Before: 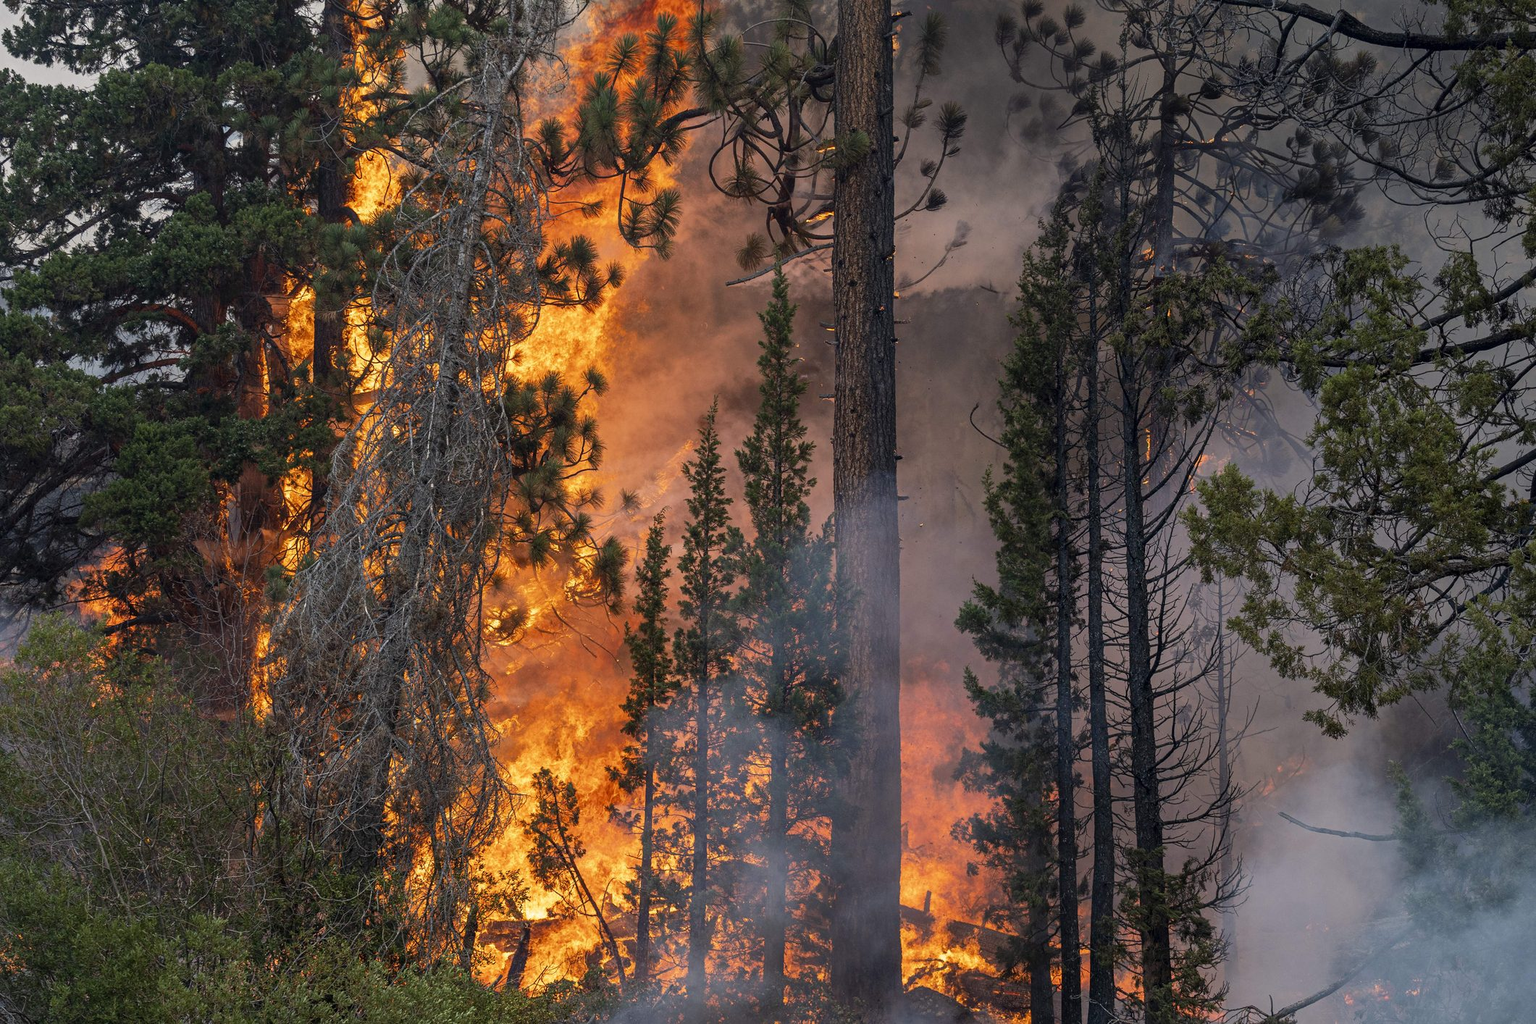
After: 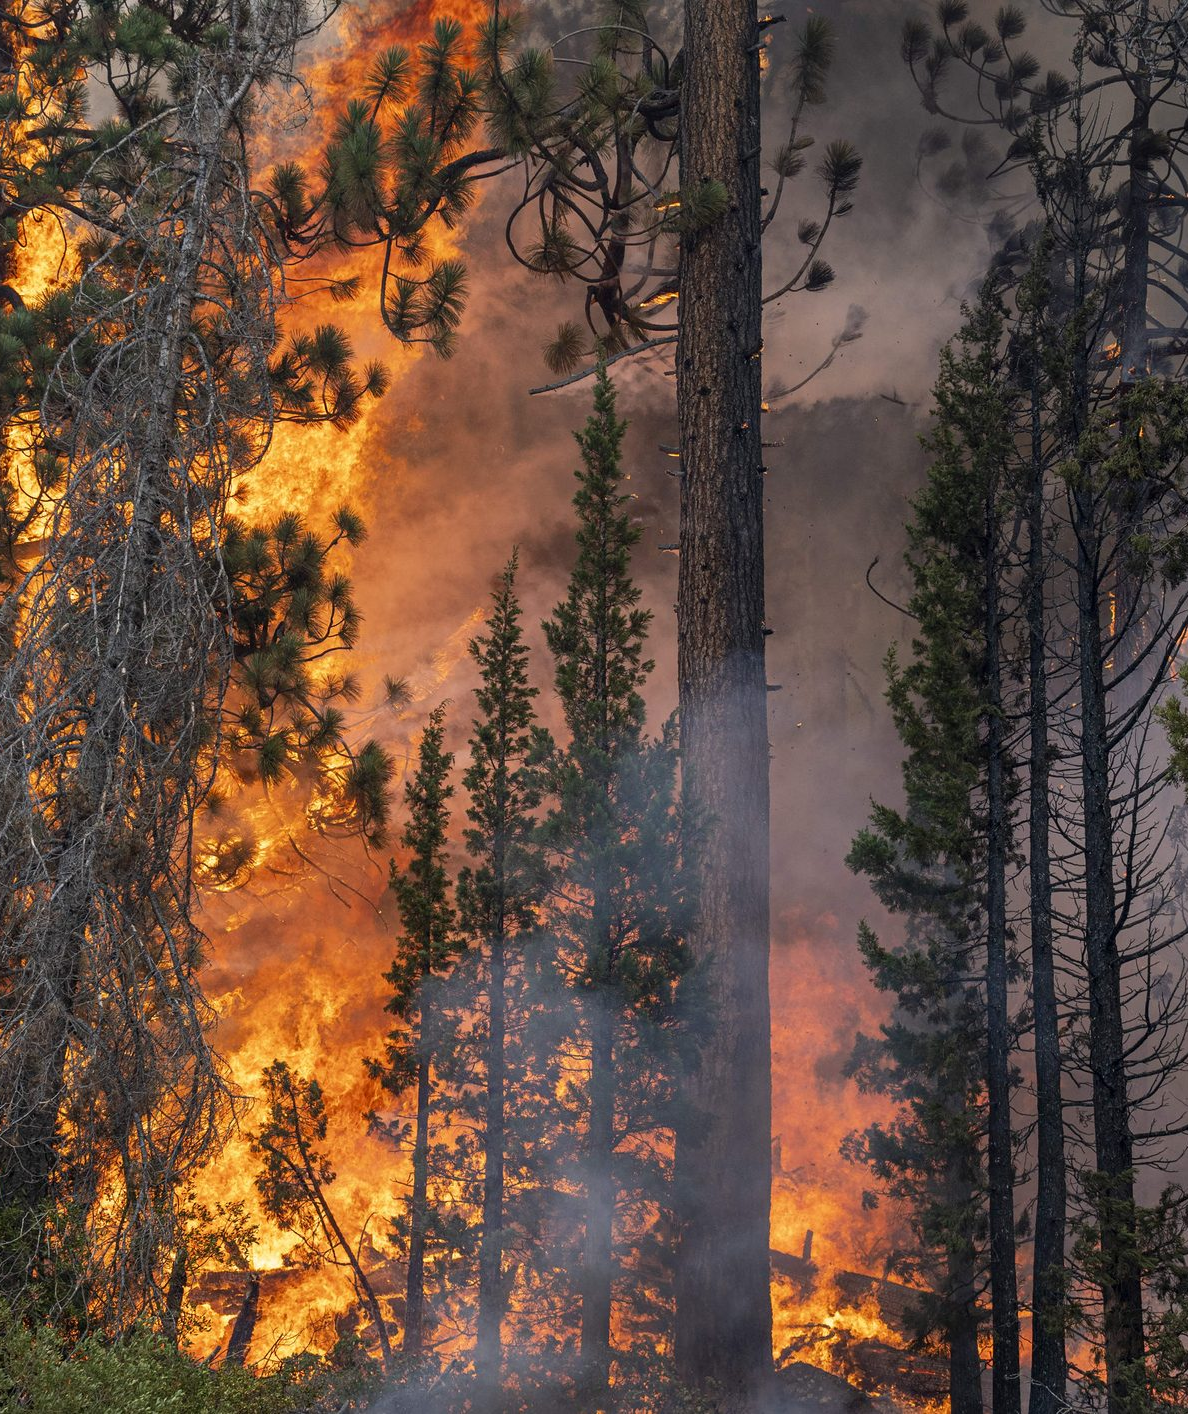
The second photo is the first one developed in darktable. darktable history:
crop and rotate: left 22.38%, right 21.604%
